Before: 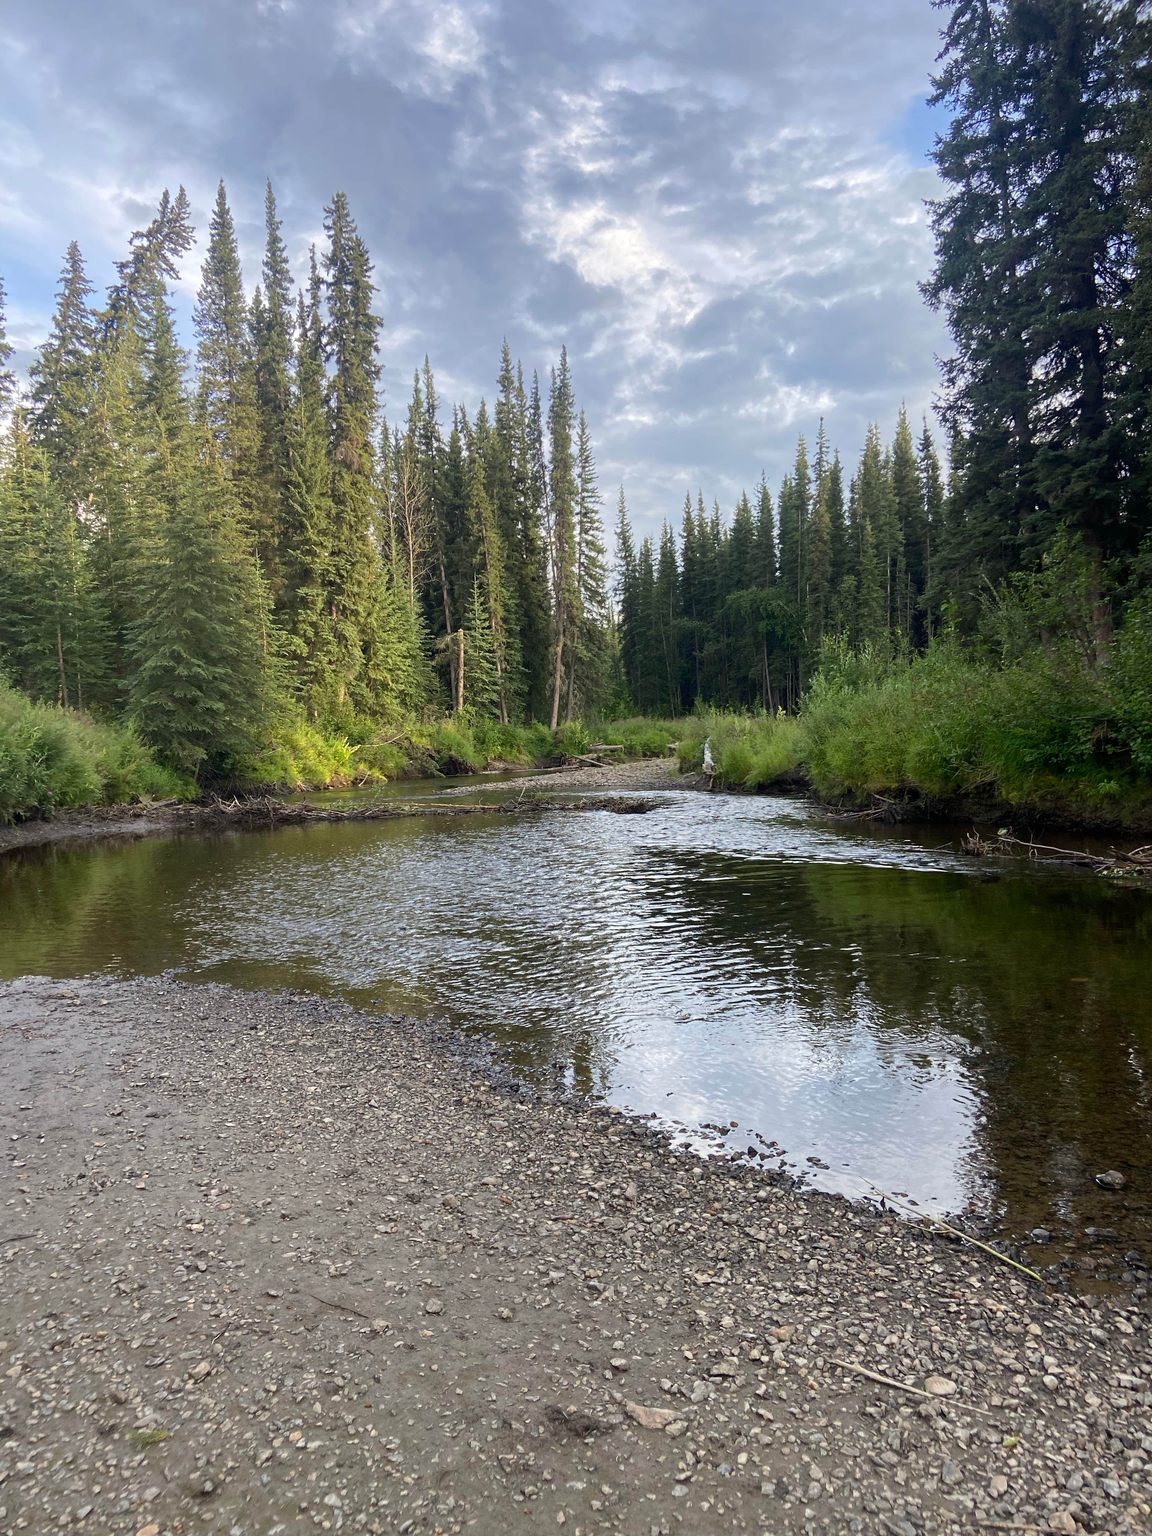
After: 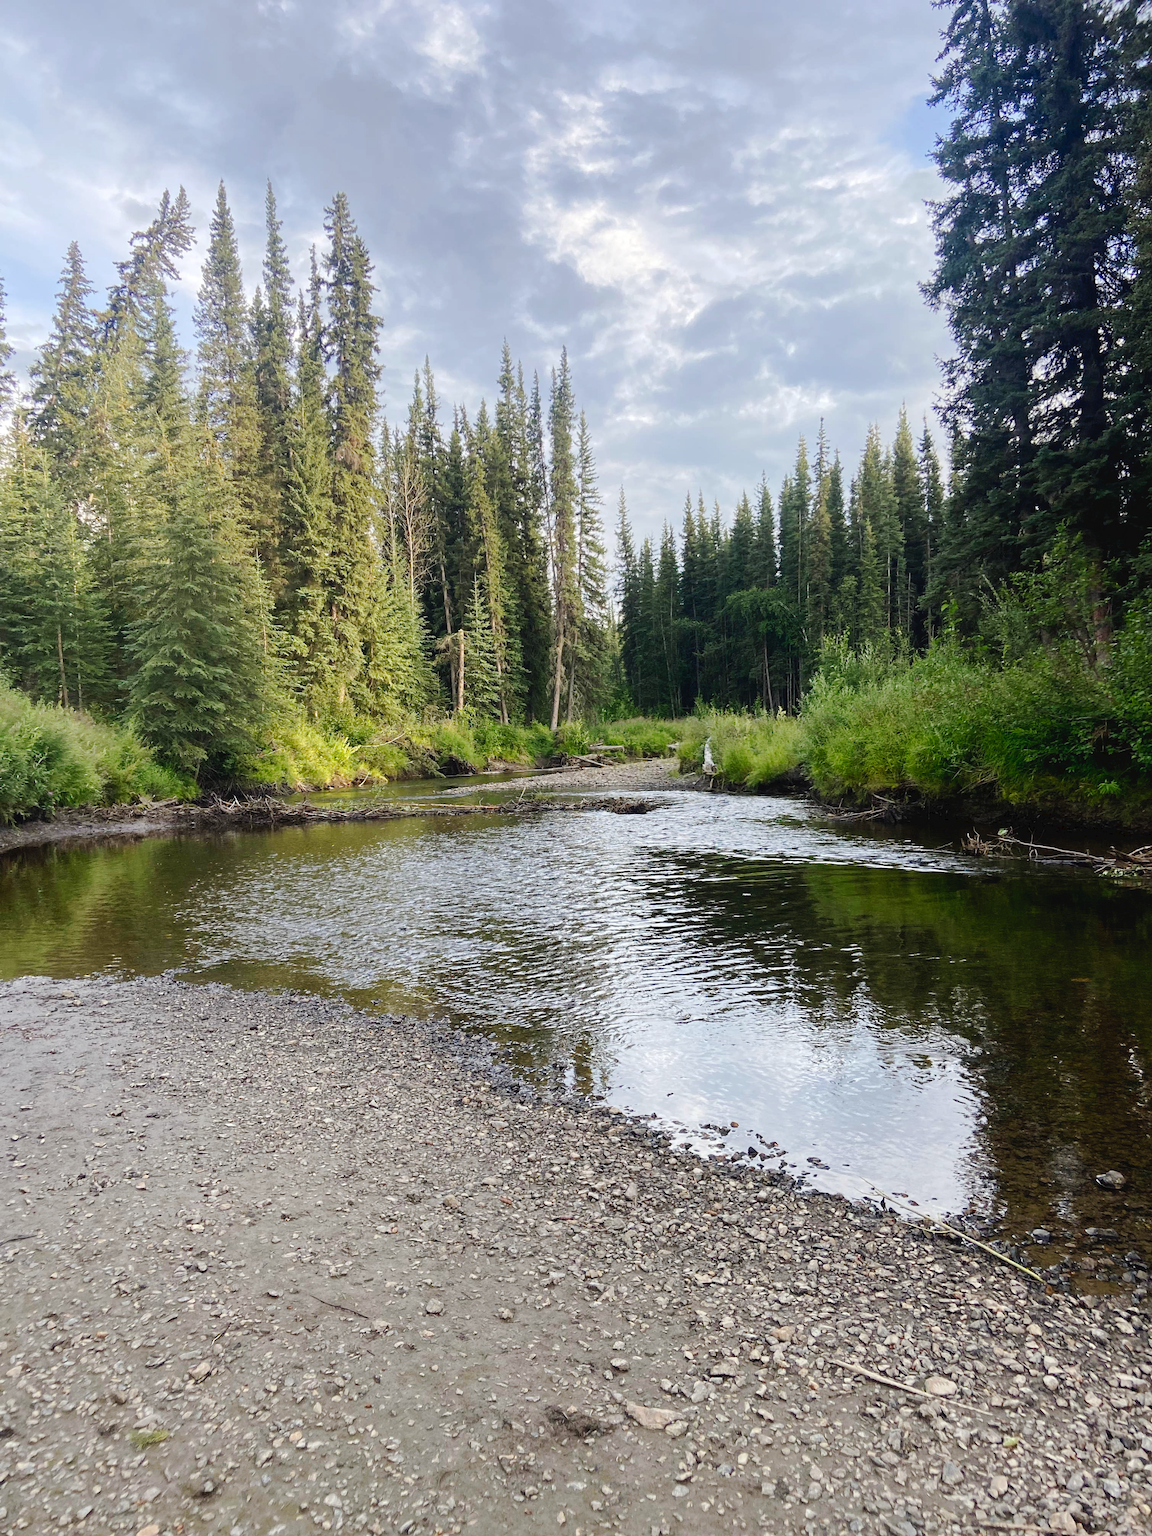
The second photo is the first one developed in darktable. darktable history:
tone curve: curves: ch0 [(0, 0) (0.003, 0.035) (0.011, 0.035) (0.025, 0.035) (0.044, 0.046) (0.069, 0.063) (0.1, 0.084) (0.136, 0.123) (0.177, 0.174) (0.224, 0.232) (0.277, 0.304) (0.335, 0.387) (0.399, 0.476) (0.468, 0.566) (0.543, 0.639) (0.623, 0.714) (0.709, 0.776) (0.801, 0.851) (0.898, 0.921) (1, 1)], preserve colors none
